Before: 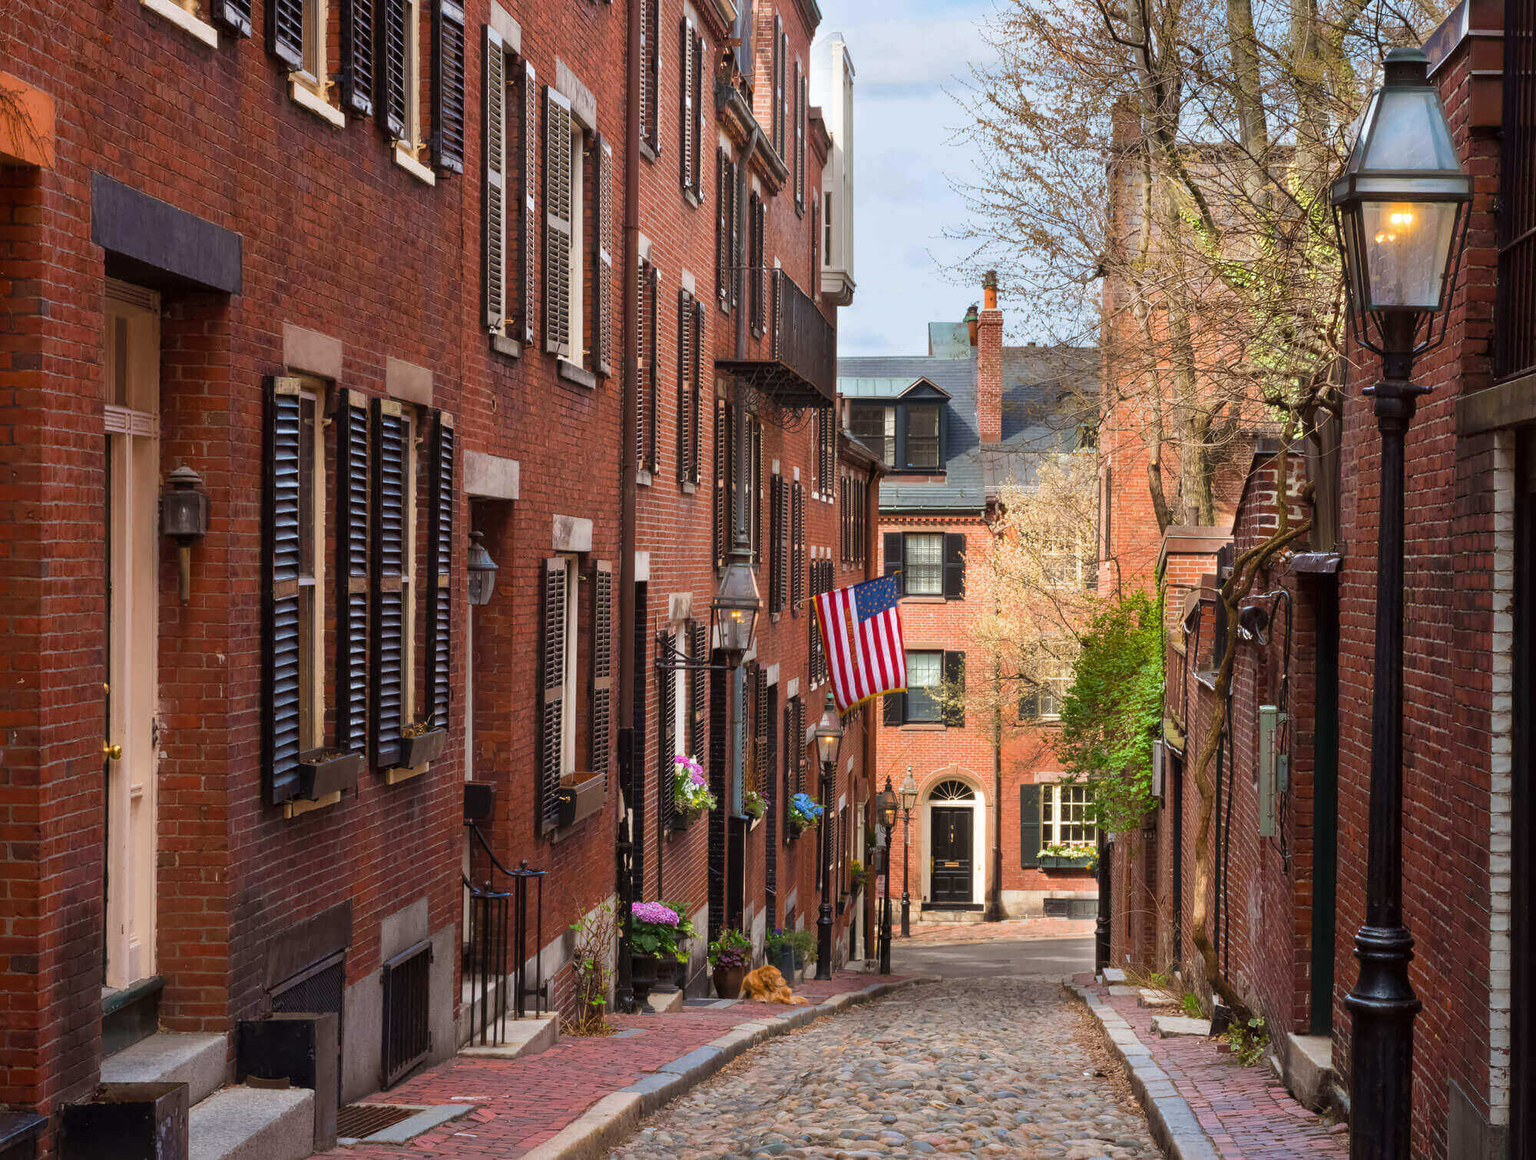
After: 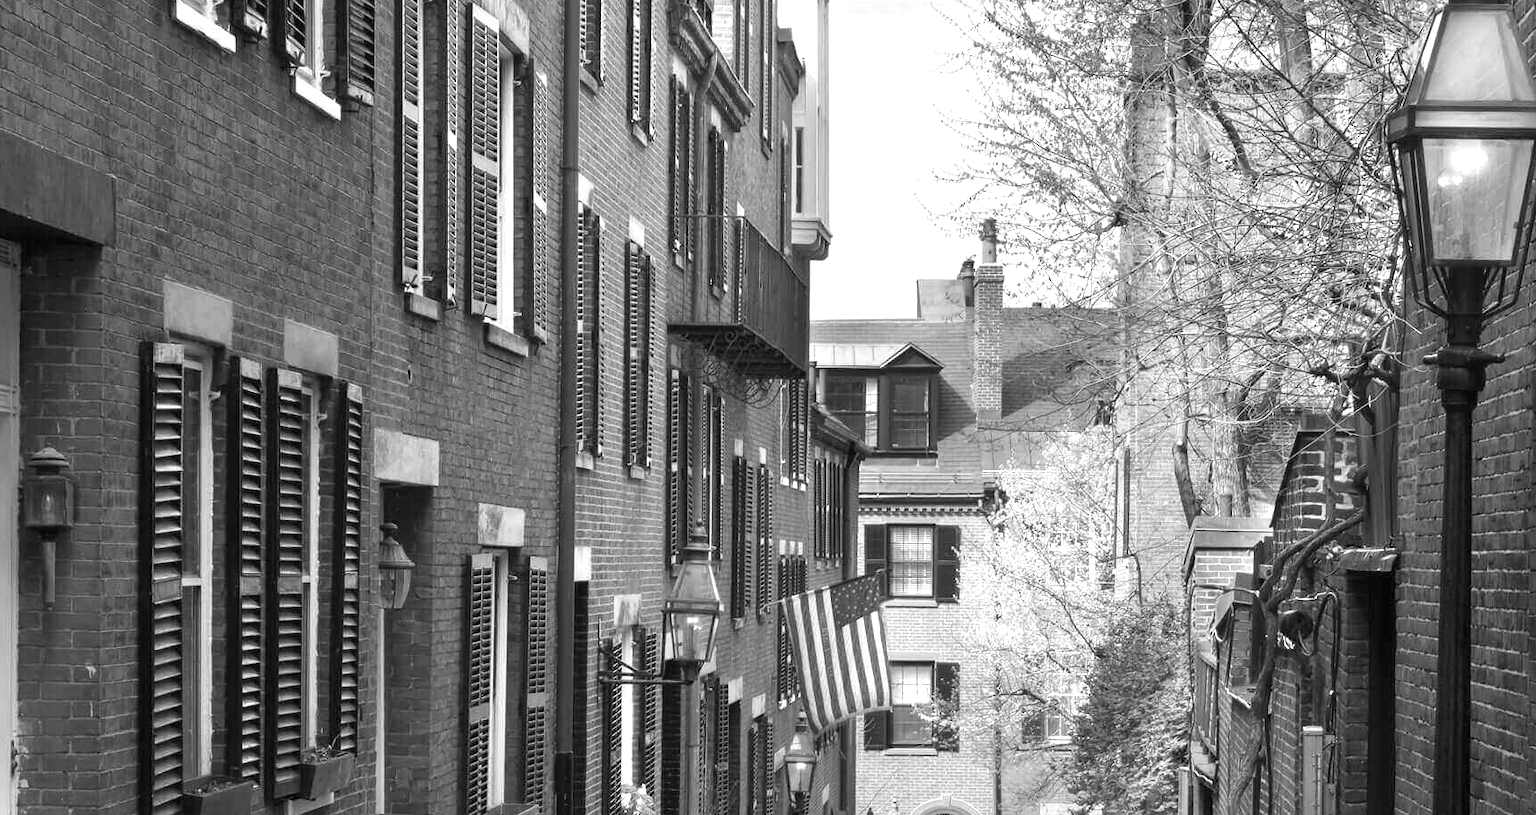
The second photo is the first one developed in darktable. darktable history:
contrast brightness saturation: saturation -0.99
exposure: black level correction 0, exposure 0.693 EV, compensate highlight preservation false
crop and rotate: left 9.325%, top 7.189%, right 4.94%, bottom 32.532%
